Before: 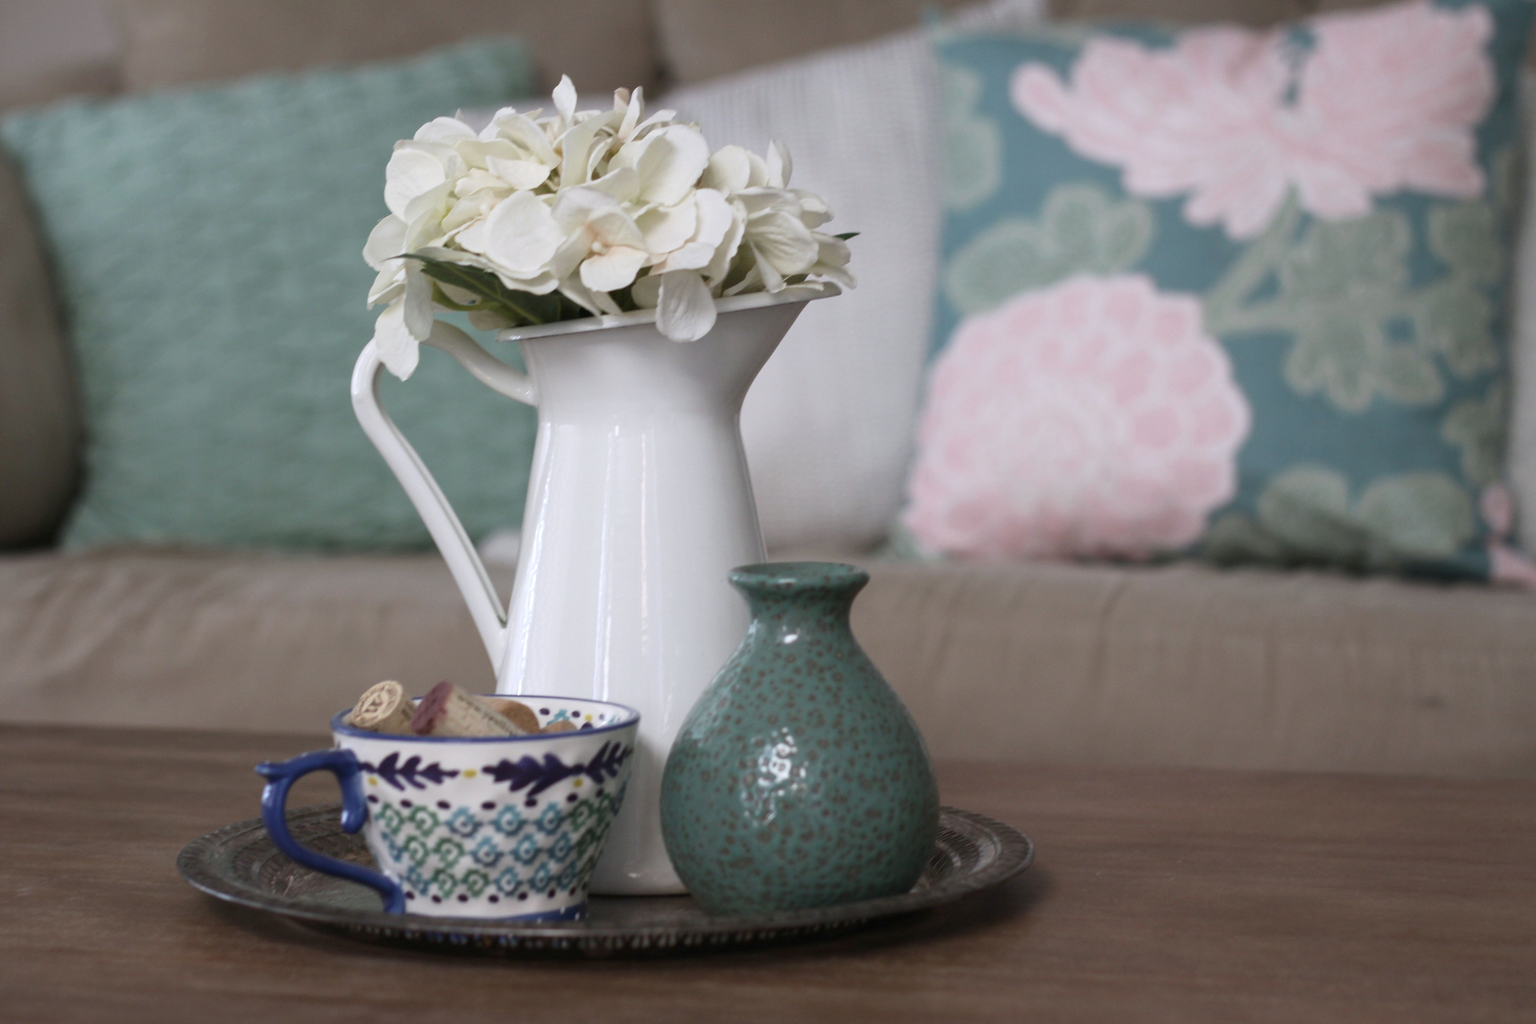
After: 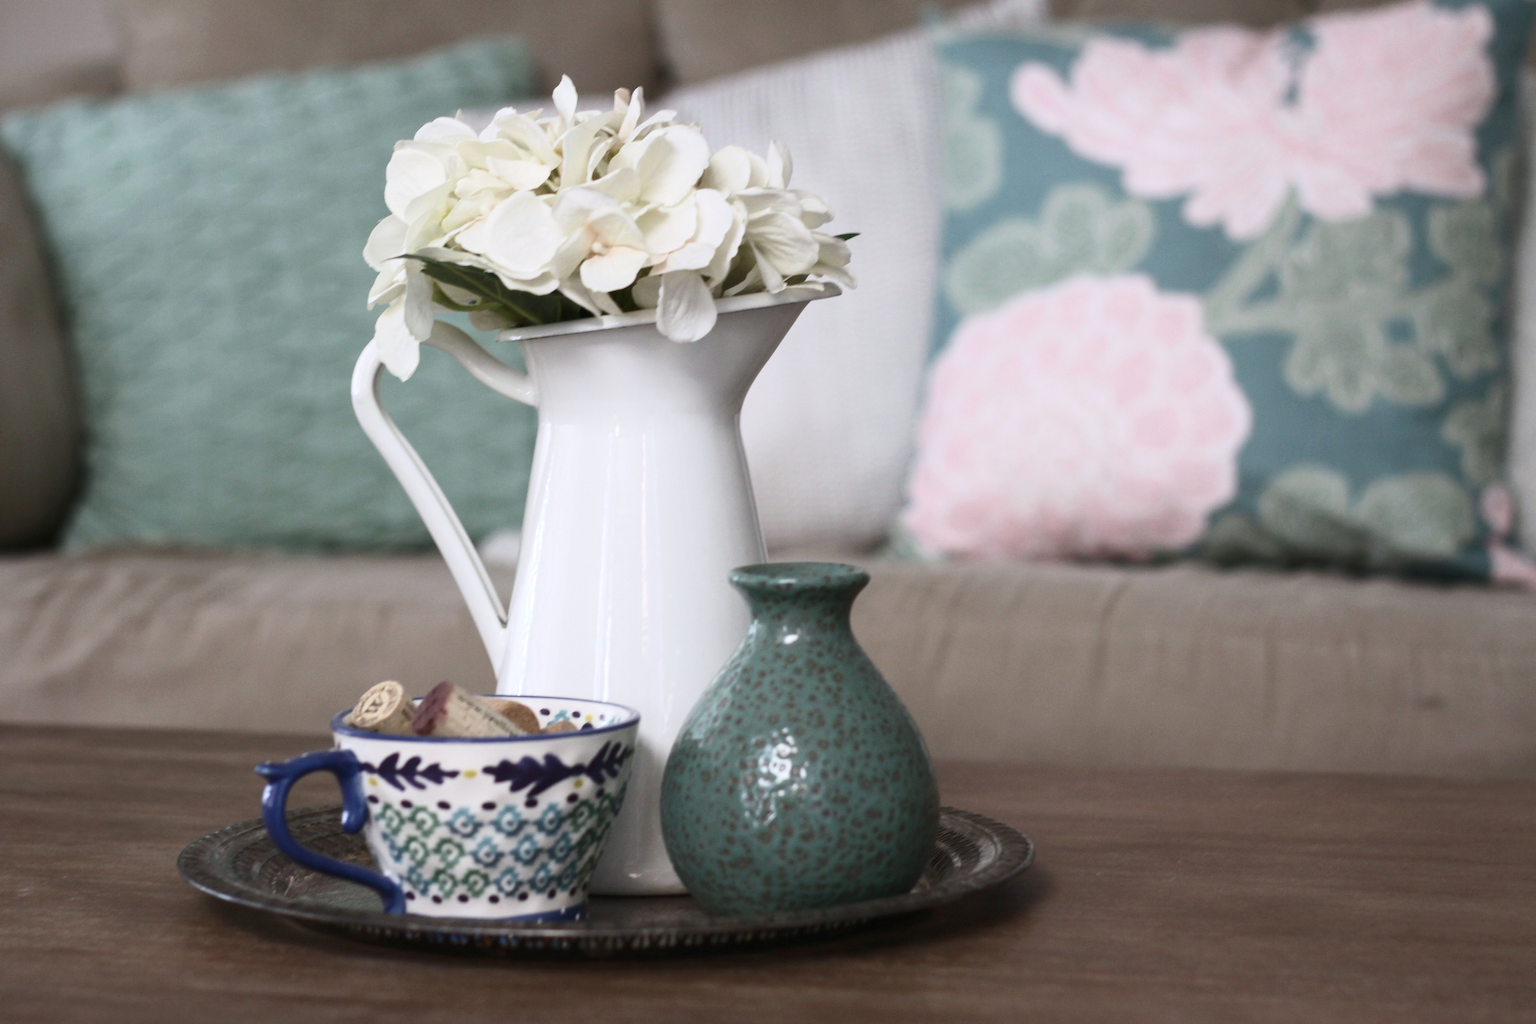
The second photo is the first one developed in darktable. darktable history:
exposure: exposure 0.014 EV, compensate highlight preservation false
contrast brightness saturation: contrast 0.24, brightness 0.09
